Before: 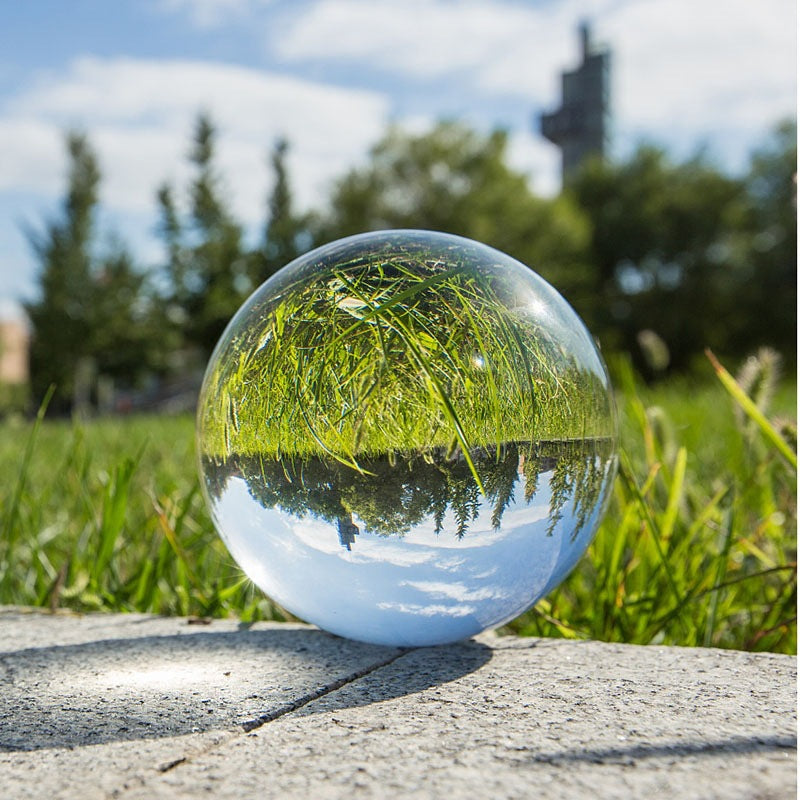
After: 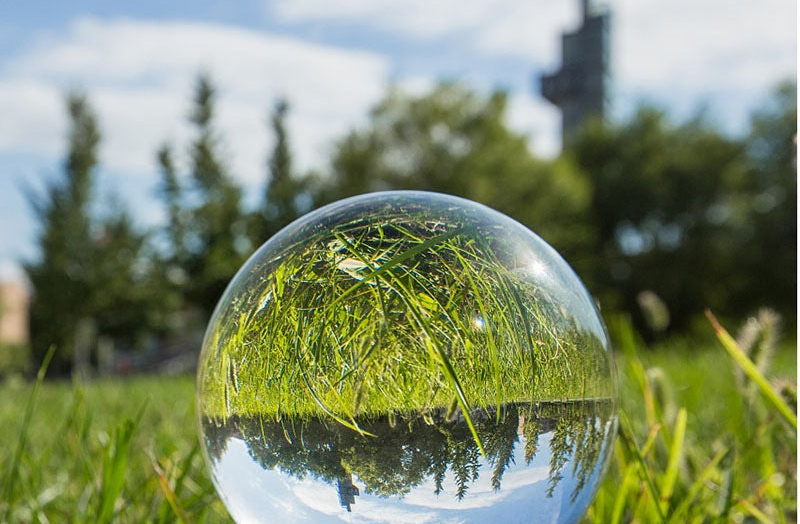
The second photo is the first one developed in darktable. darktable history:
crop and rotate: top 4.917%, bottom 29.531%
